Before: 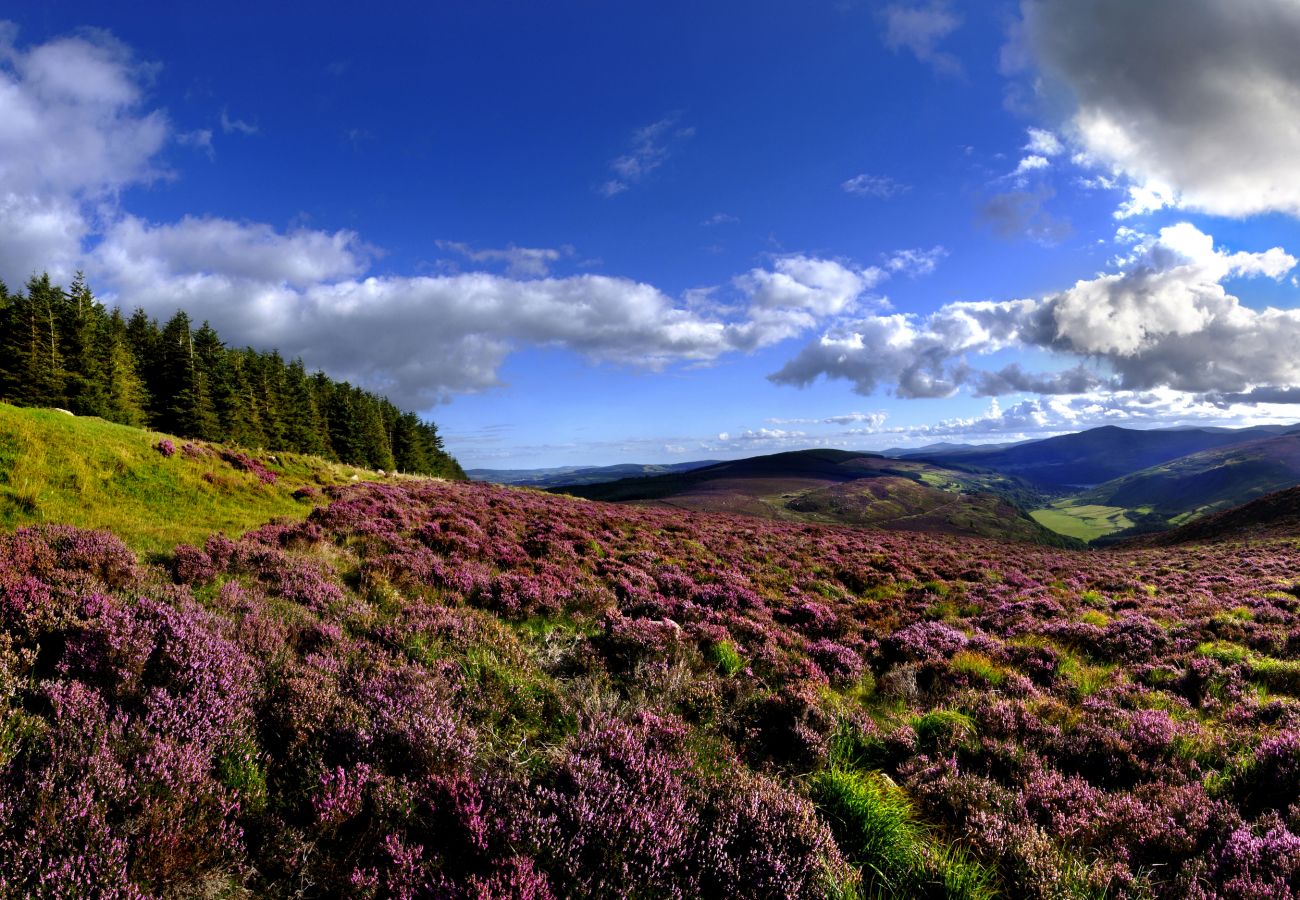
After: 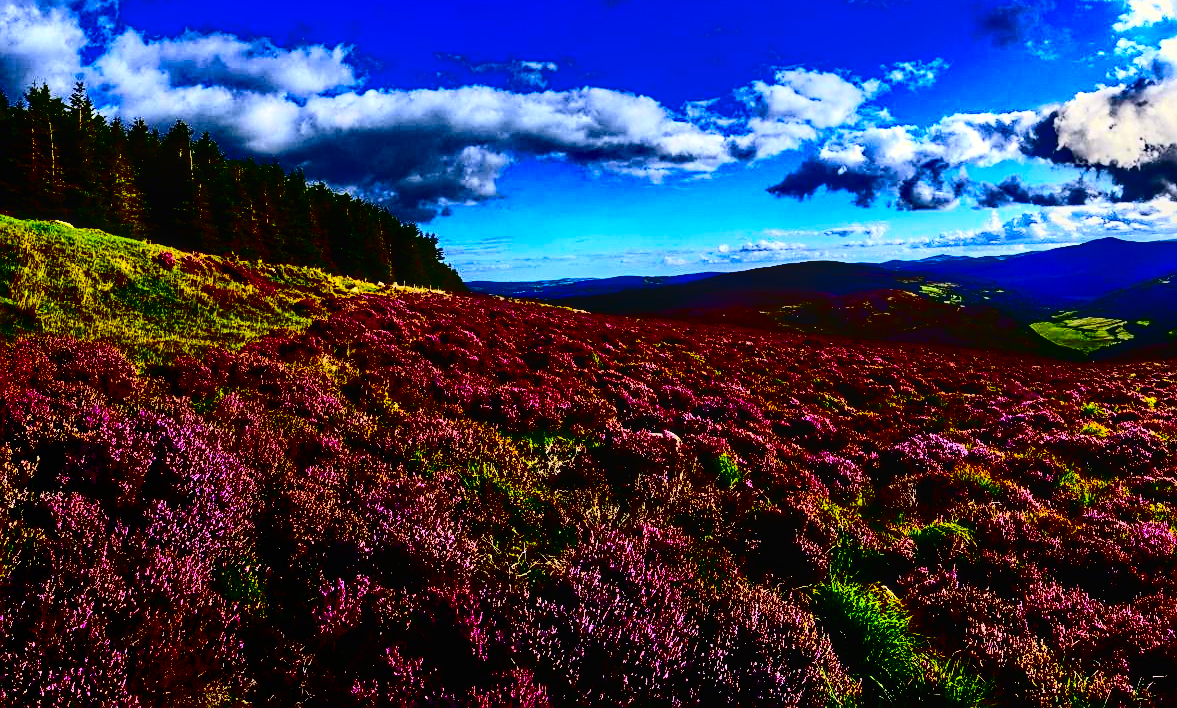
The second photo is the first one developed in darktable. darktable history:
sharpen: on, module defaults
base curve: curves: ch0 [(0, 0) (0.073, 0.04) (0.157, 0.139) (0.492, 0.492) (0.758, 0.758) (1, 1)], preserve colors none
crop: top 20.952%, right 9.431%, bottom 0.335%
haze removal: compatibility mode true, adaptive false
exposure: exposure 0.166 EV, compensate highlight preservation false
contrast brightness saturation: contrast 0.769, brightness -0.998, saturation 0.998
local contrast: on, module defaults
